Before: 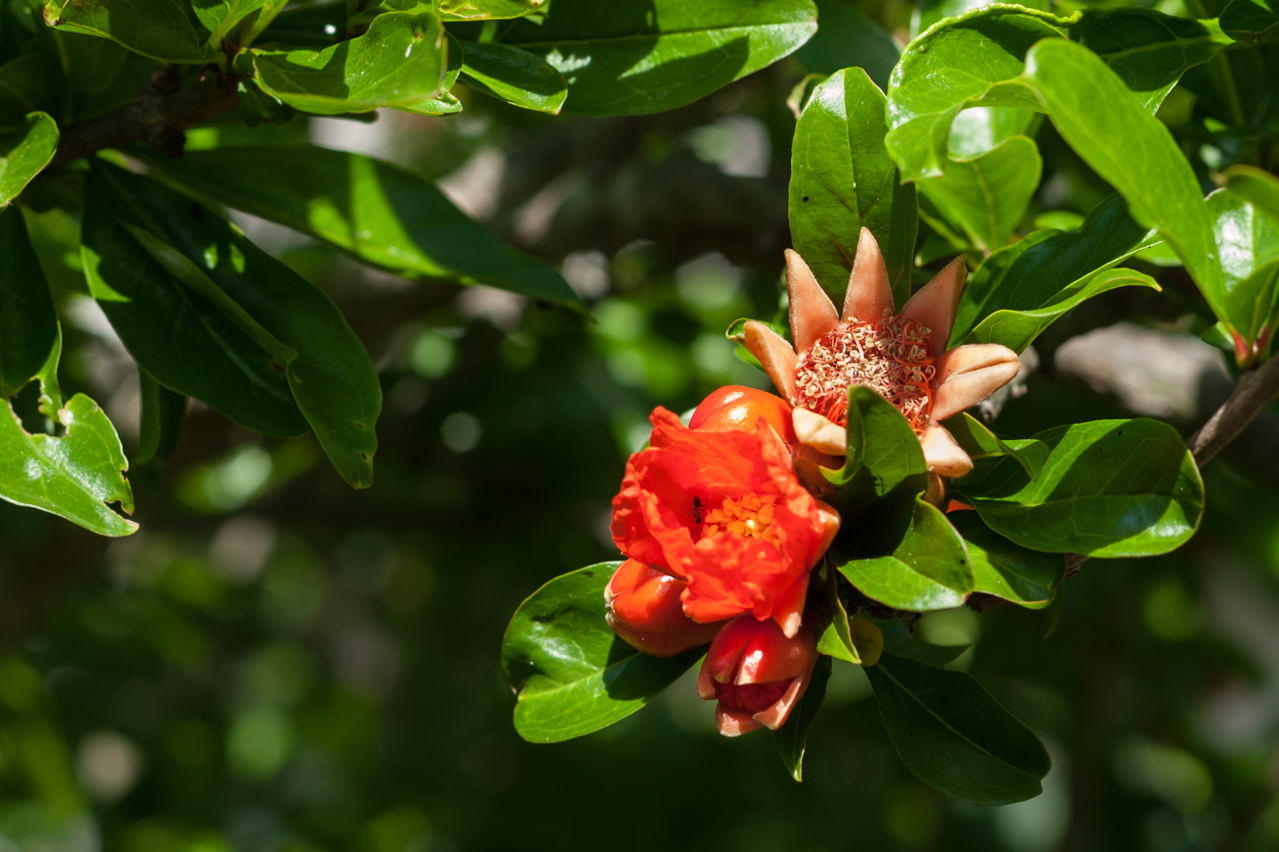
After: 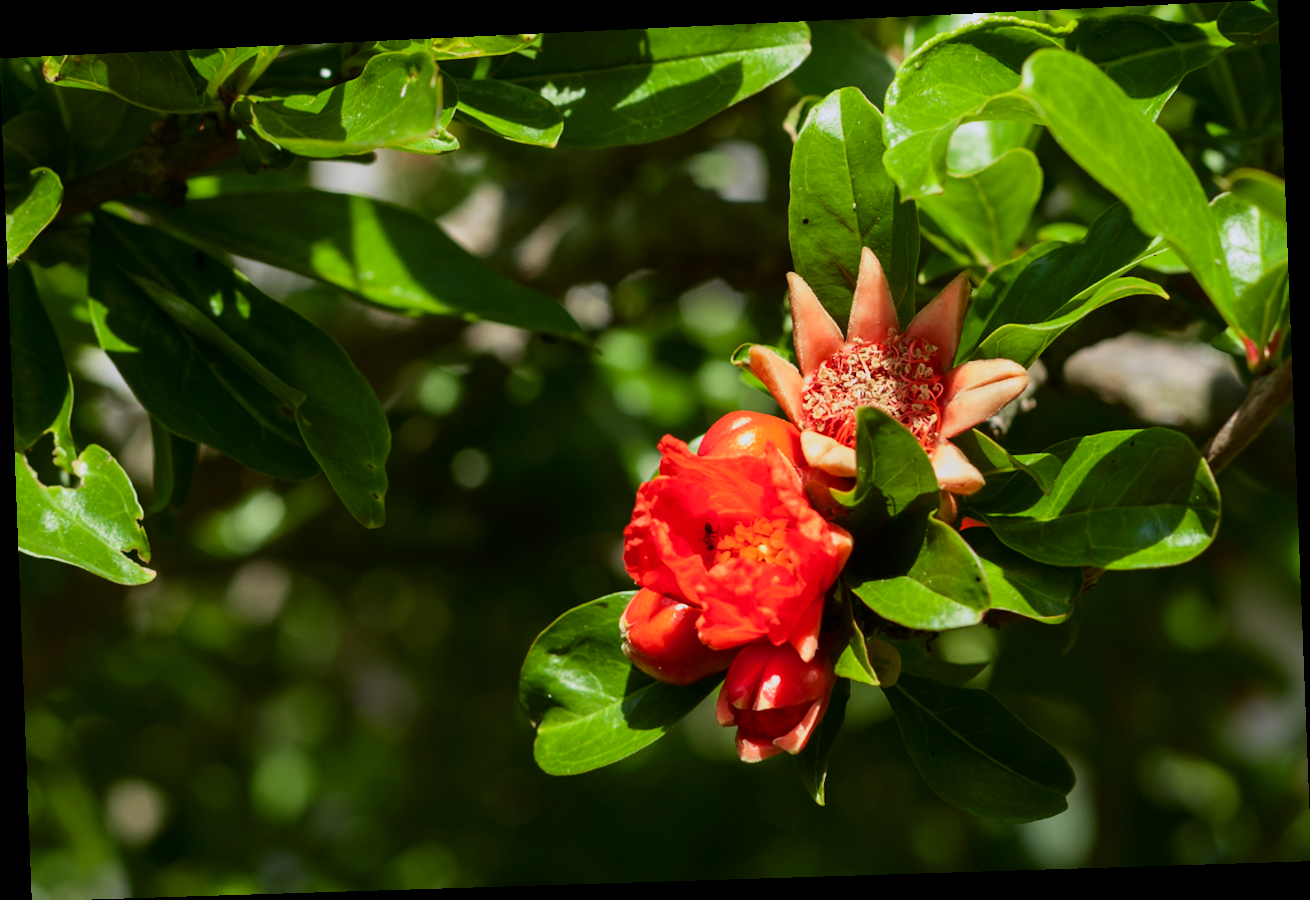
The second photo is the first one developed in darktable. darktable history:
white balance: red 0.98, blue 1.034
rotate and perspective: rotation -2.22°, lens shift (horizontal) -0.022, automatic cropping off
tone curve: curves: ch0 [(0, 0) (0.091, 0.066) (0.184, 0.16) (0.491, 0.519) (0.748, 0.765) (1, 0.919)]; ch1 [(0, 0) (0.179, 0.173) (0.322, 0.32) (0.424, 0.424) (0.502, 0.5) (0.56, 0.575) (0.631, 0.675) (0.777, 0.806) (1, 1)]; ch2 [(0, 0) (0.434, 0.447) (0.497, 0.498) (0.539, 0.566) (0.676, 0.691) (1, 1)], color space Lab, independent channels, preserve colors none
